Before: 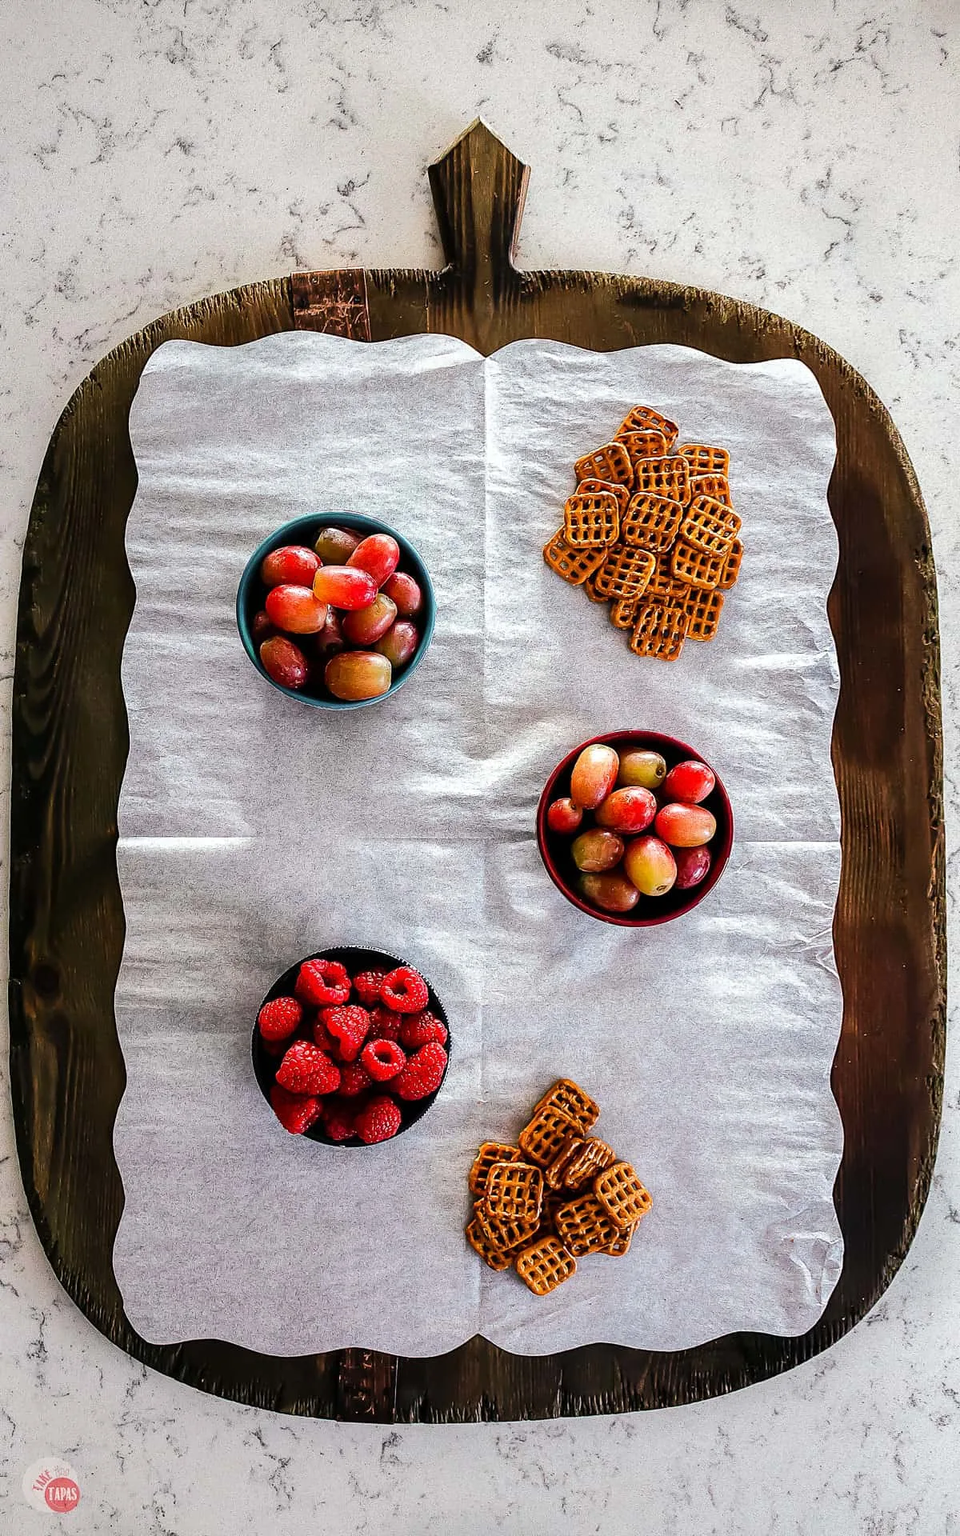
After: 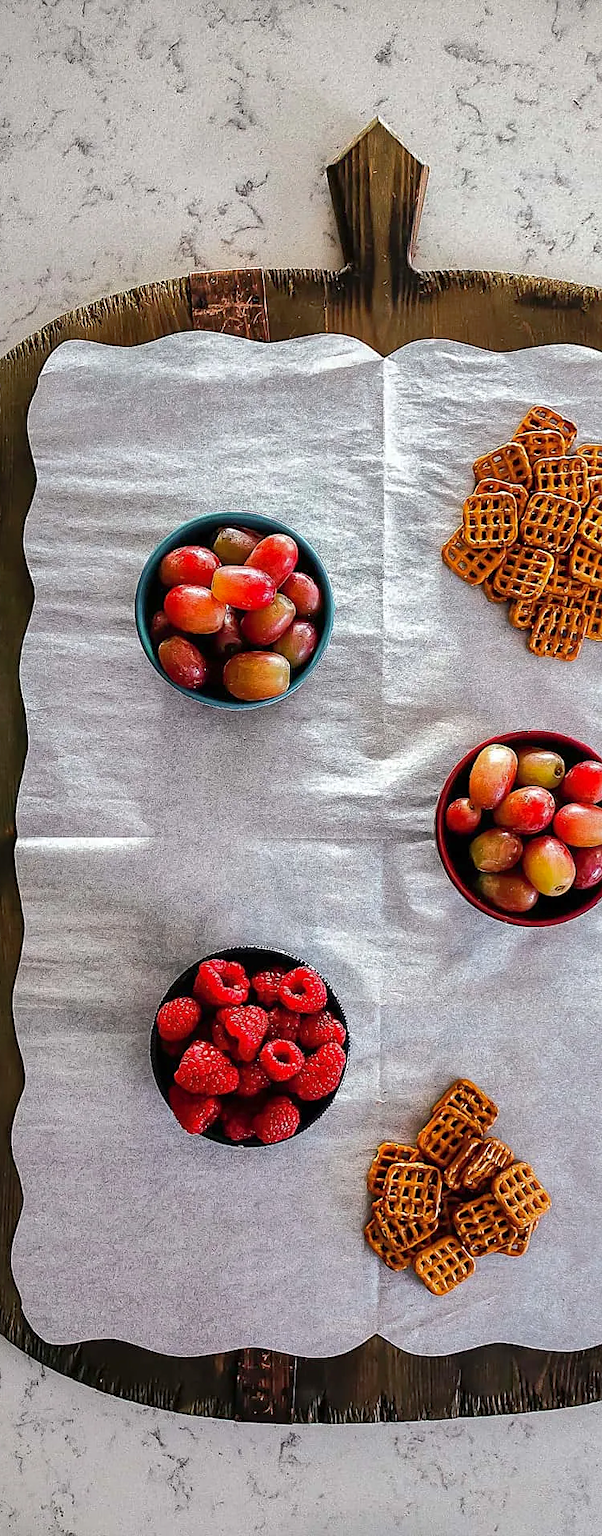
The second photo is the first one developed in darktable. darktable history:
crop: left 10.644%, right 26.528%
shadows and highlights: on, module defaults
sharpen: amount 0.2
